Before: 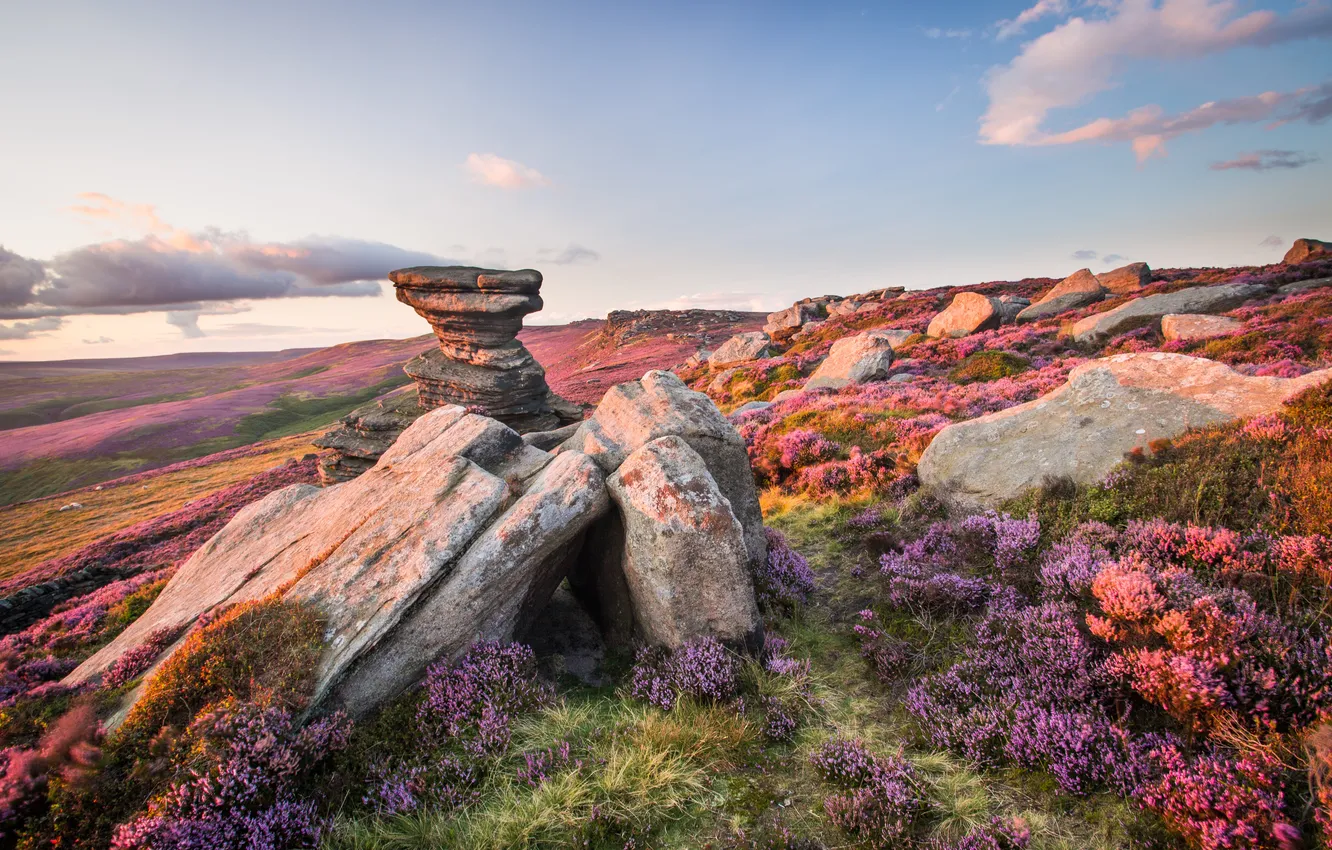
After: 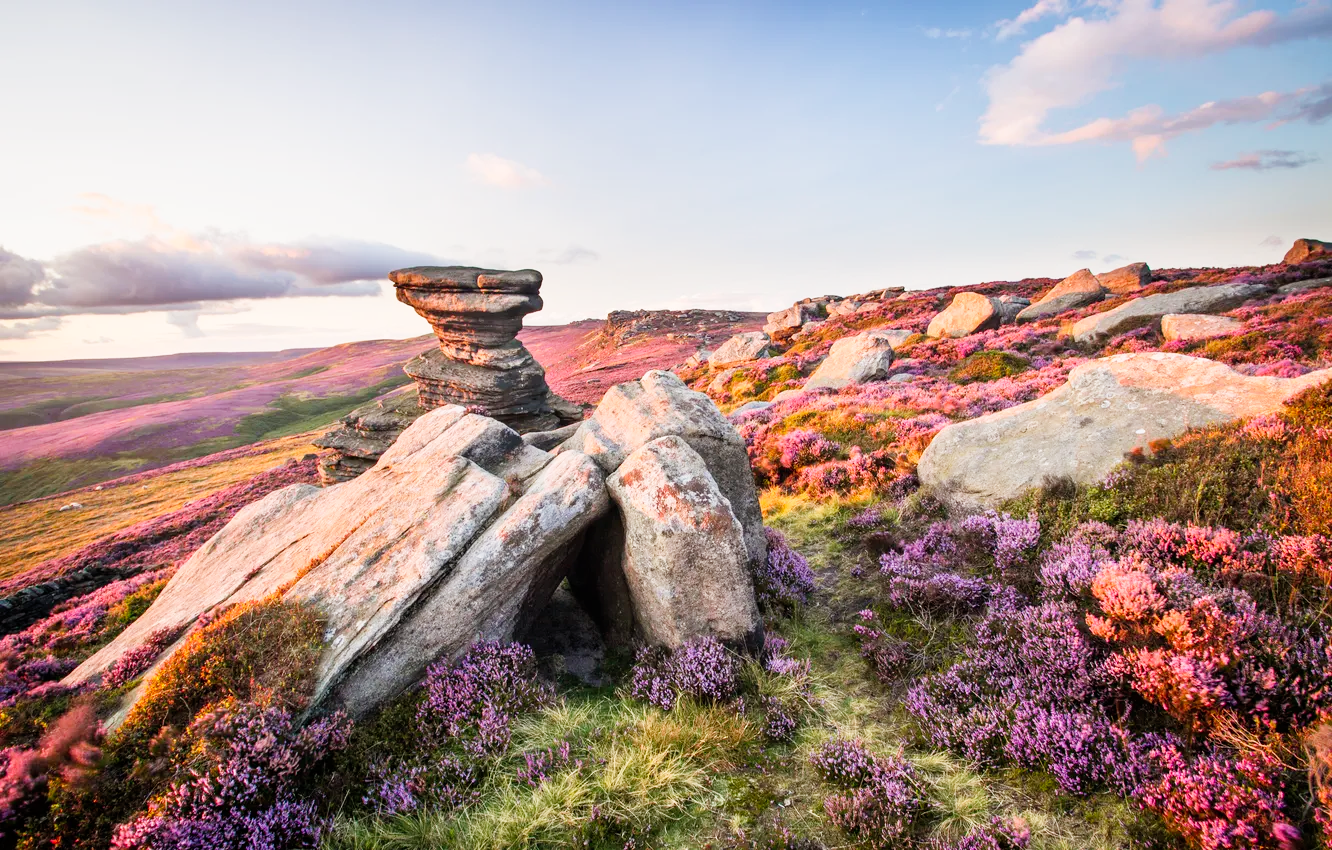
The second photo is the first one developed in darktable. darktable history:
tone curve: curves: ch0 [(0, 0) (0.004, 0.001) (0.133, 0.132) (0.325, 0.395) (0.455, 0.565) (0.832, 0.925) (1, 1)], preserve colors none
